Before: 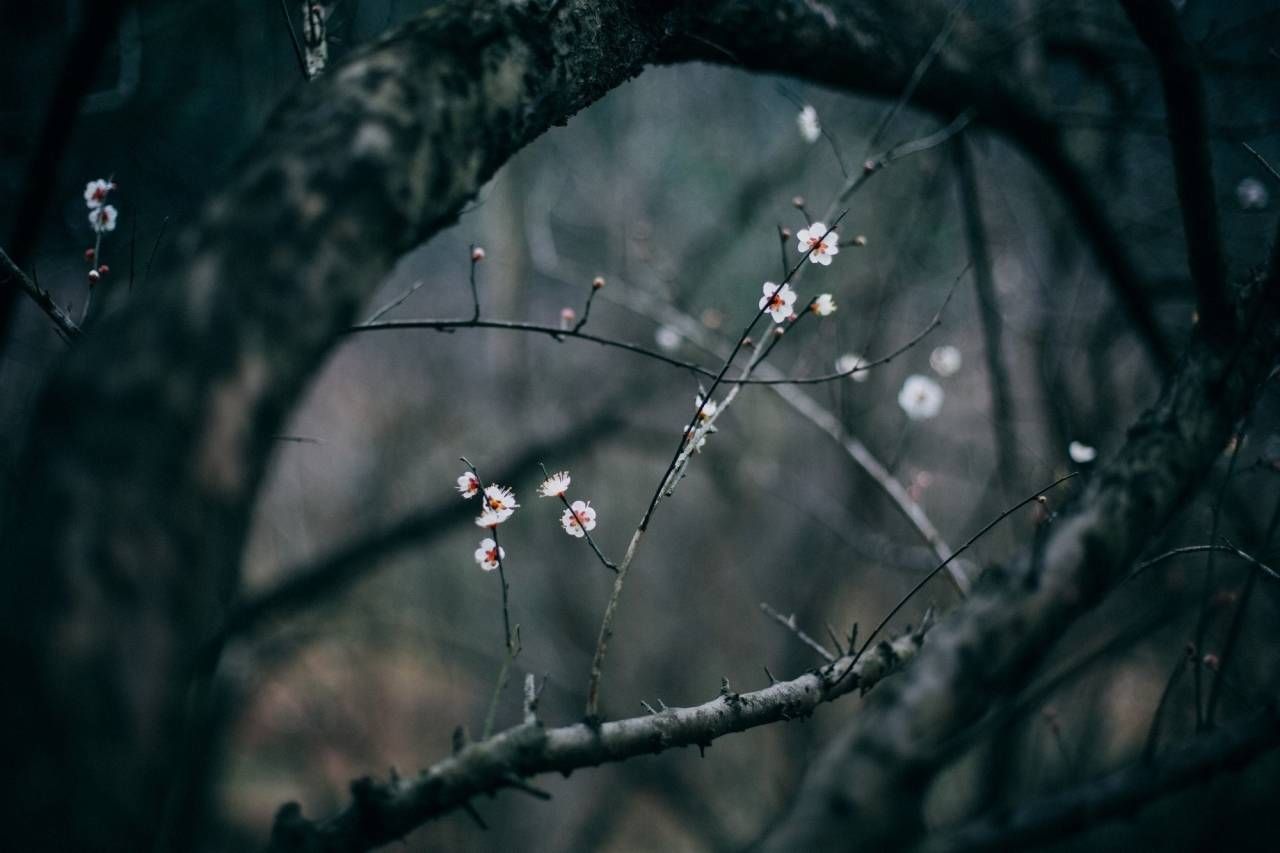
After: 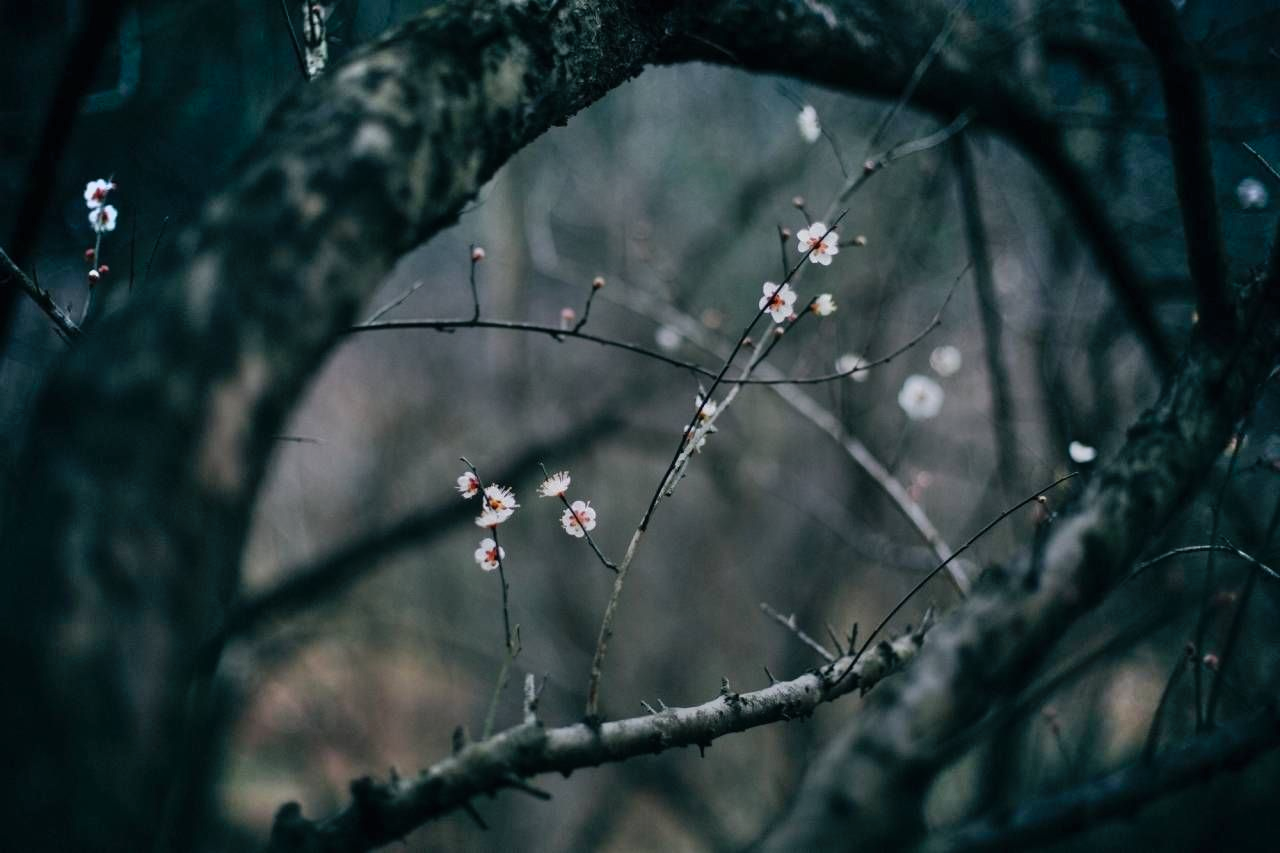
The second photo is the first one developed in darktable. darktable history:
base curve: curves: ch0 [(0, 0) (0.595, 0.418) (1, 1)], fusion 1, exposure shift 0.01
shadows and highlights: low approximation 0.01, soften with gaussian
